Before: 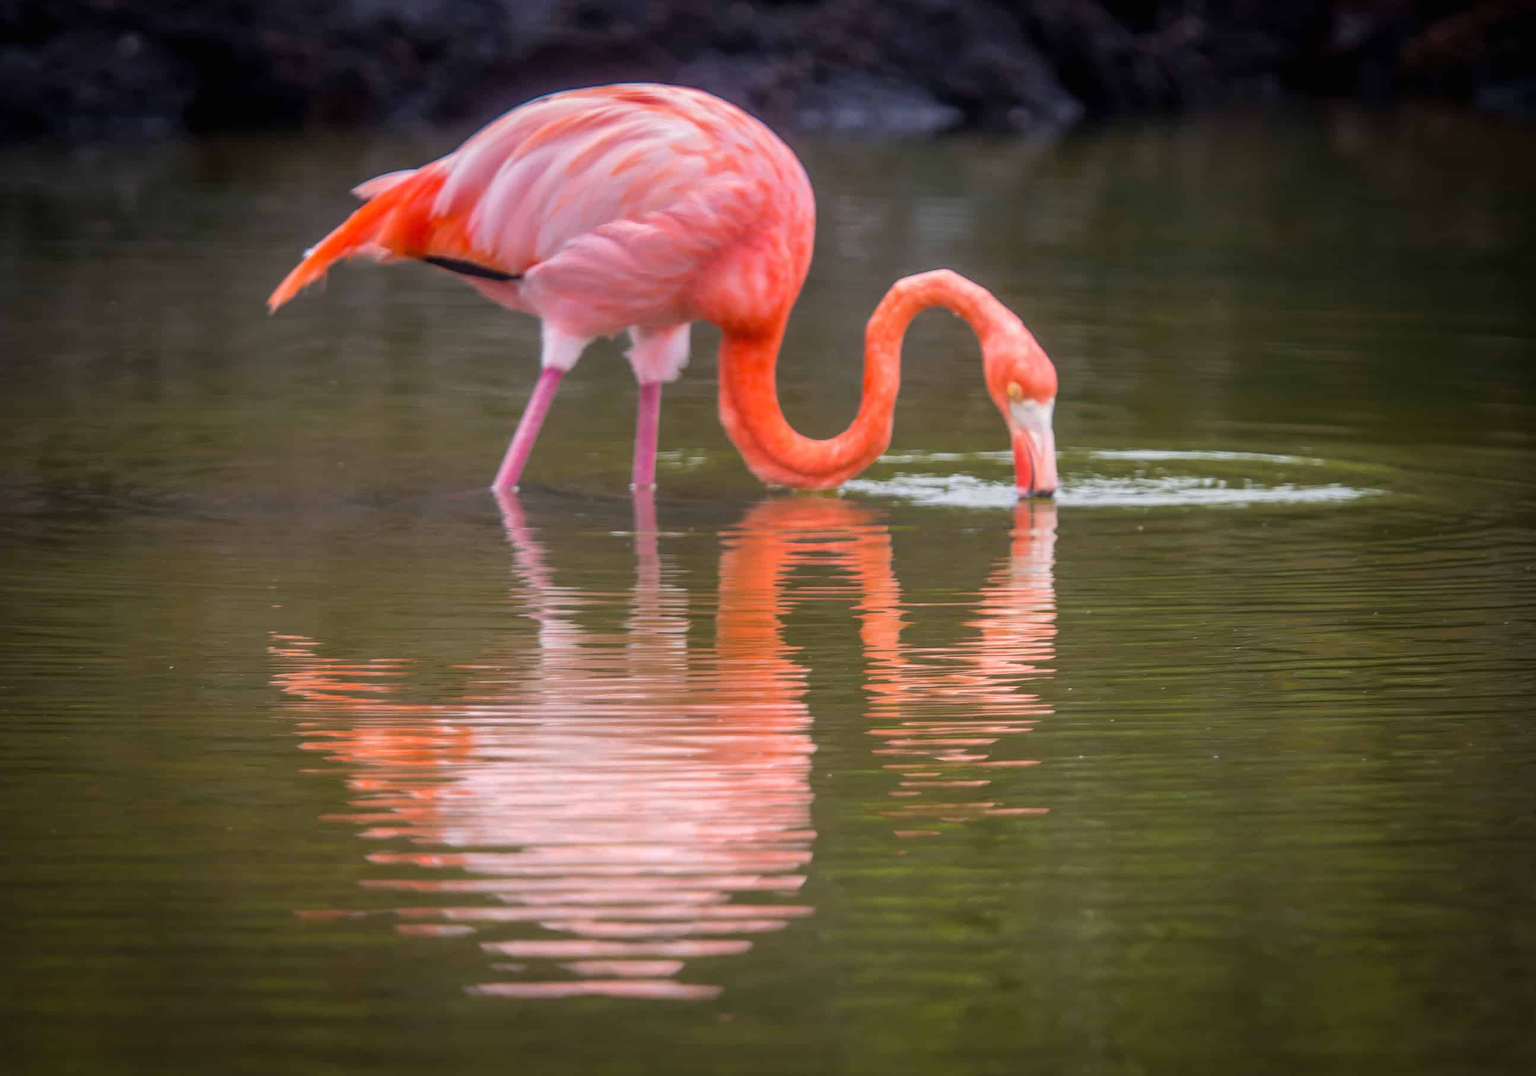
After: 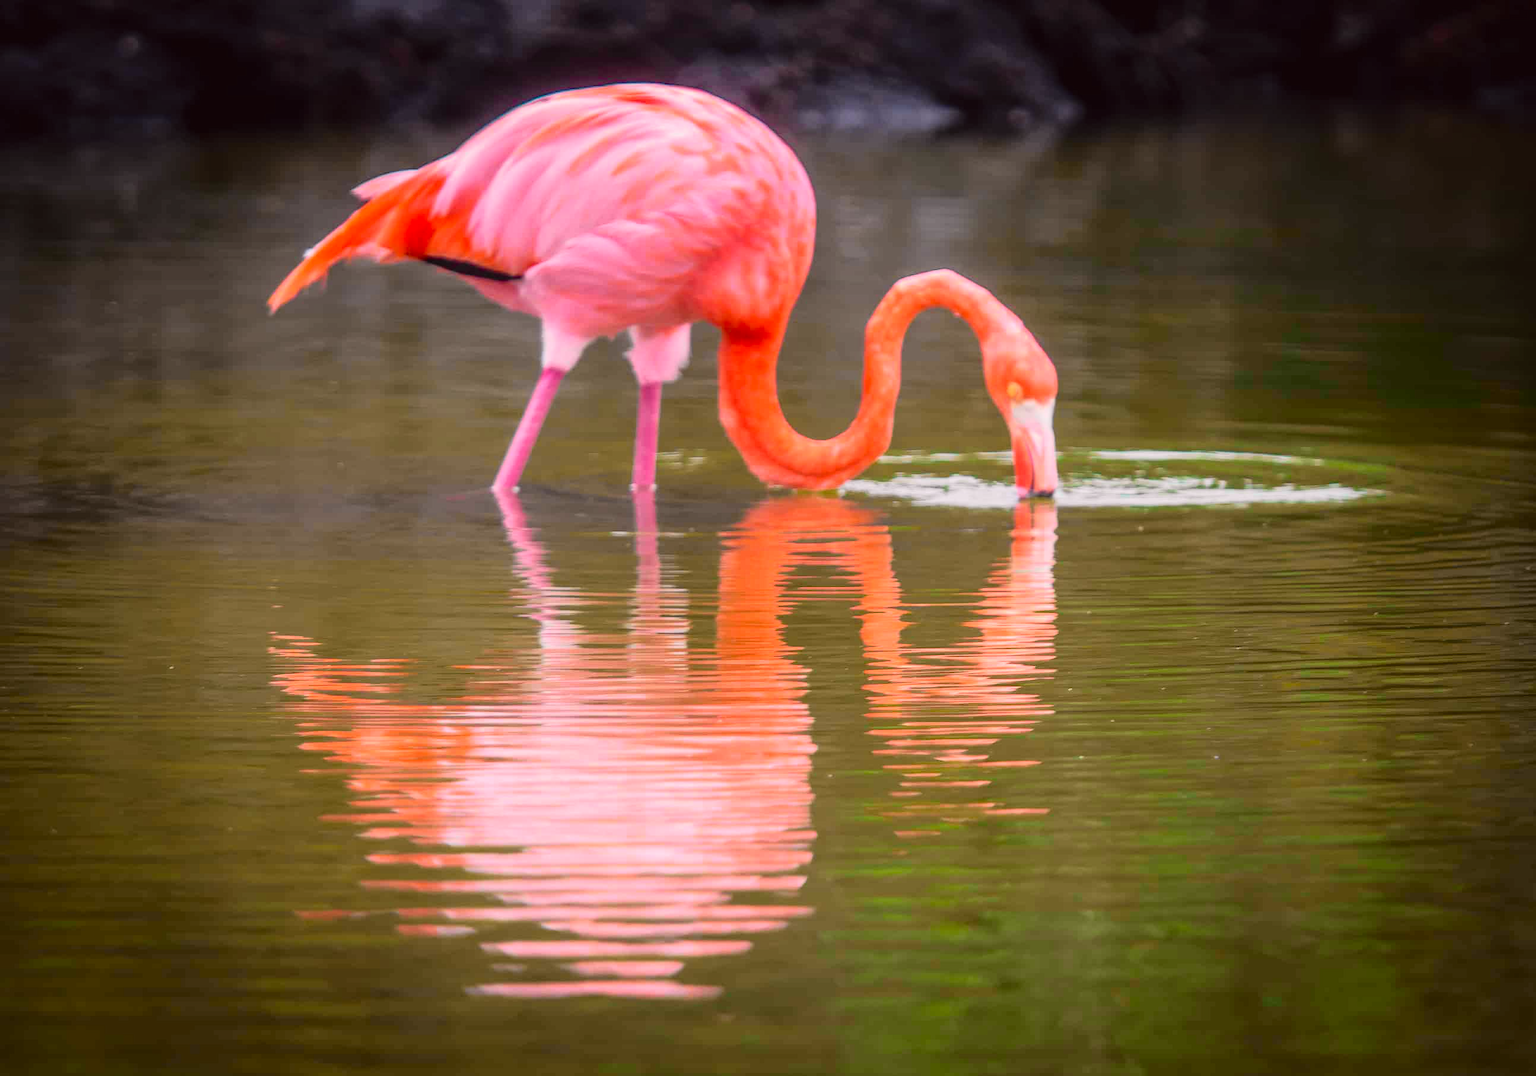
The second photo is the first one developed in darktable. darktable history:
tone curve: curves: ch0 [(0, 0.012) (0.144, 0.137) (0.326, 0.386) (0.489, 0.573) (0.656, 0.763) (0.849, 0.902) (1, 0.974)]; ch1 [(0, 0) (0.366, 0.367) (0.475, 0.453) (0.487, 0.501) (0.519, 0.527) (0.544, 0.579) (0.562, 0.619) (0.622, 0.694) (1, 1)]; ch2 [(0, 0) (0.333, 0.346) (0.375, 0.375) (0.424, 0.43) (0.476, 0.492) (0.502, 0.503) (0.533, 0.541) (0.572, 0.615) (0.605, 0.656) (0.641, 0.709) (1, 1)], color space Lab, independent channels, preserve colors none
